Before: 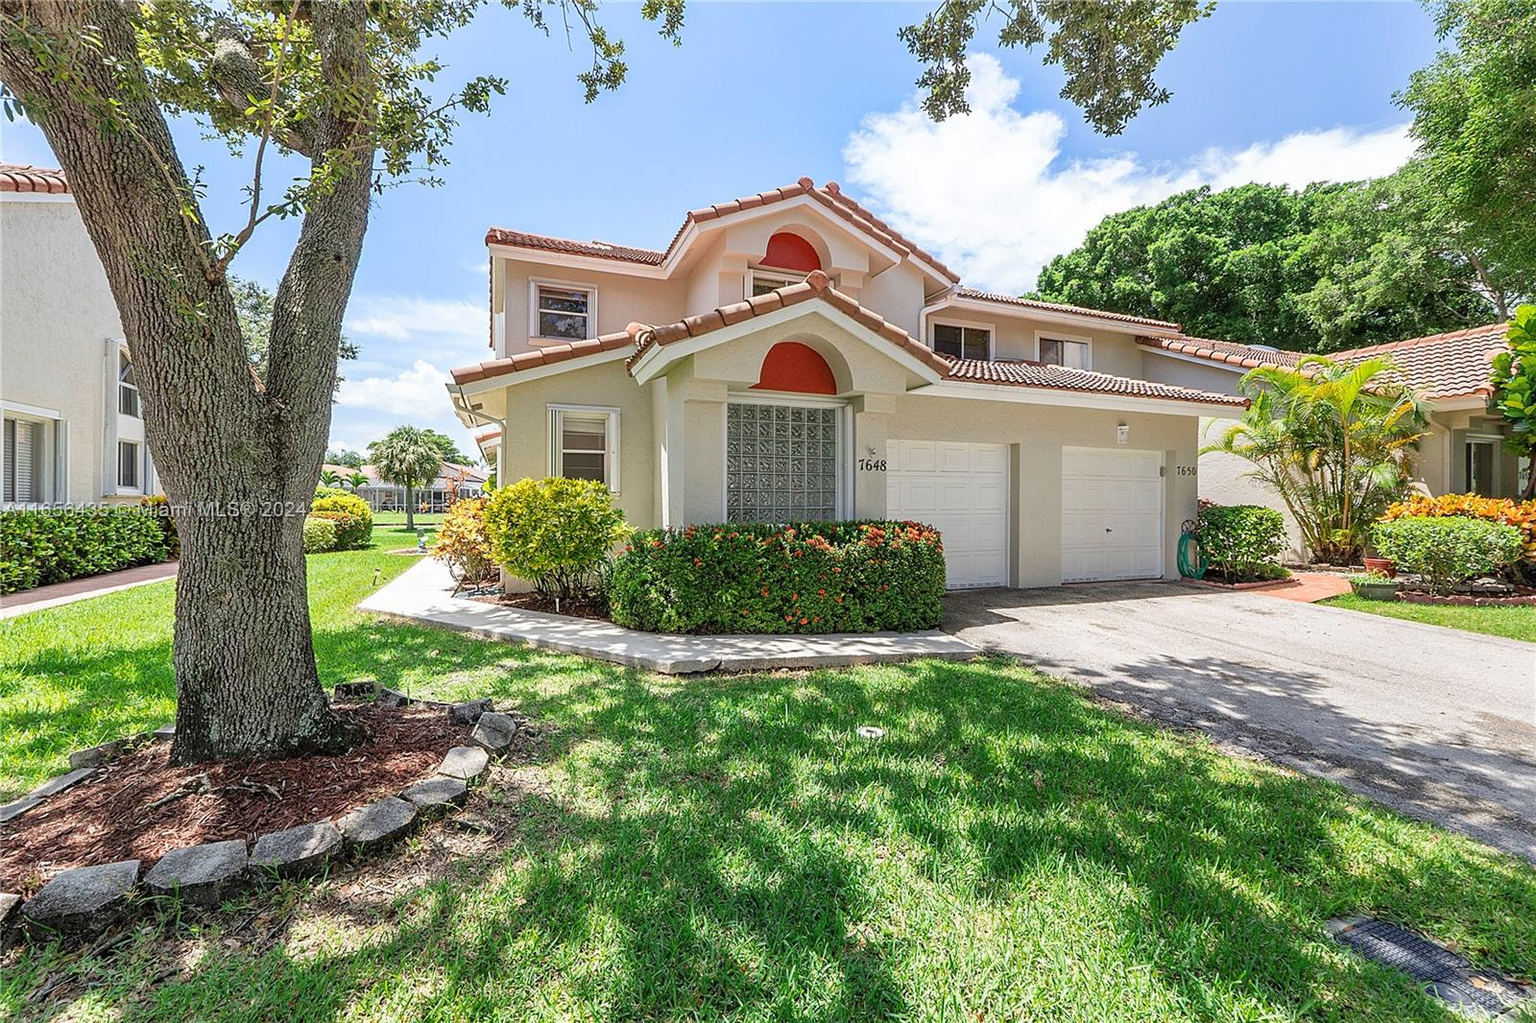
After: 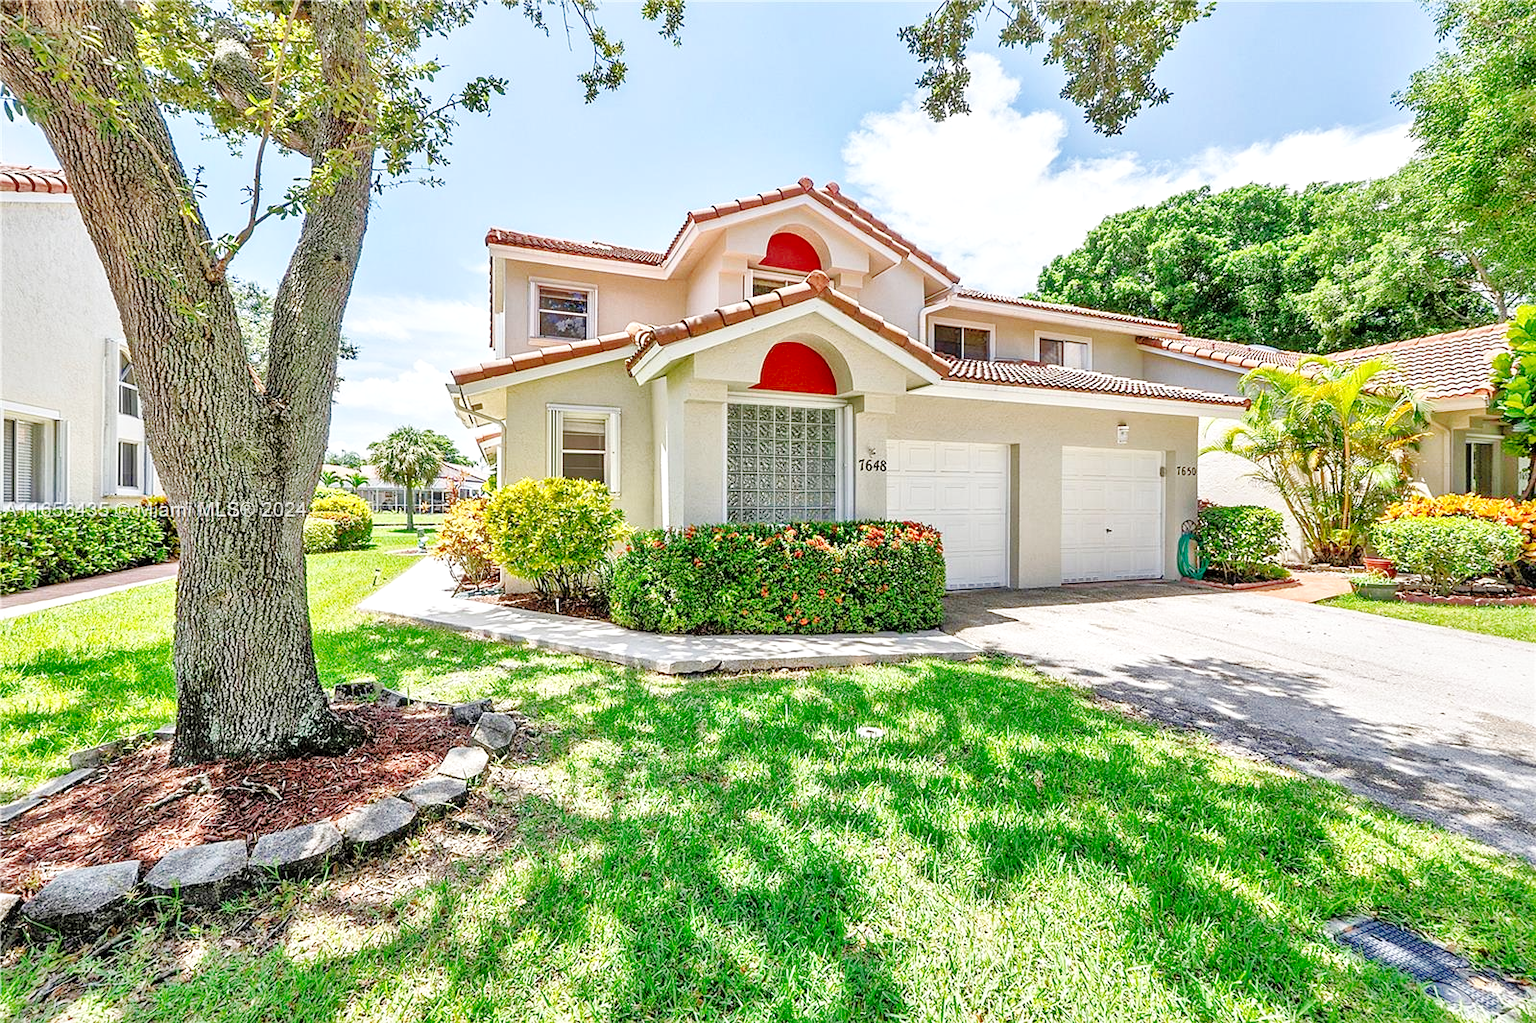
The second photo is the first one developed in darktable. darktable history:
tone equalizer: -7 EV 0.155 EV, -6 EV 0.639 EV, -5 EV 1.13 EV, -4 EV 1.31 EV, -3 EV 1.16 EV, -2 EV 0.6 EV, -1 EV 0.148 EV
local contrast: mode bilateral grid, contrast 19, coarseness 49, detail 141%, midtone range 0.2
base curve: curves: ch0 [(0, 0) (0.036, 0.025) (0.121, 0.166) (0.206, 0.329) (0.605, 0.79) (1, 1)], preserve colors none
